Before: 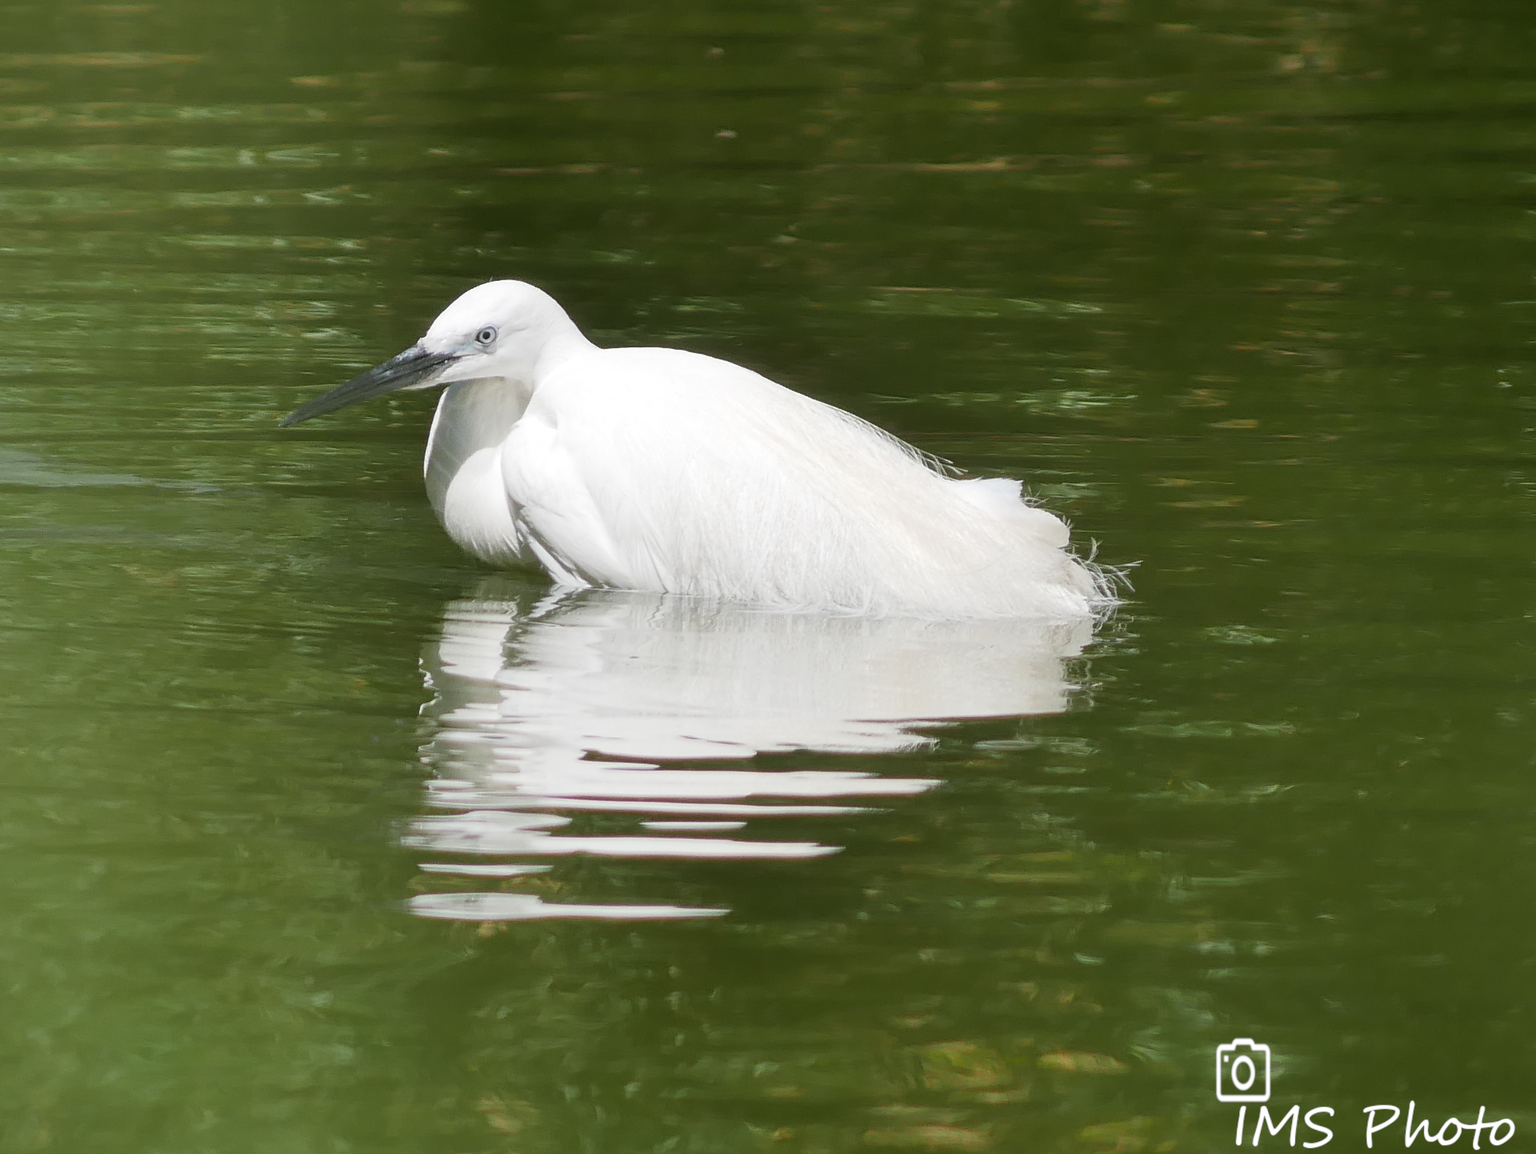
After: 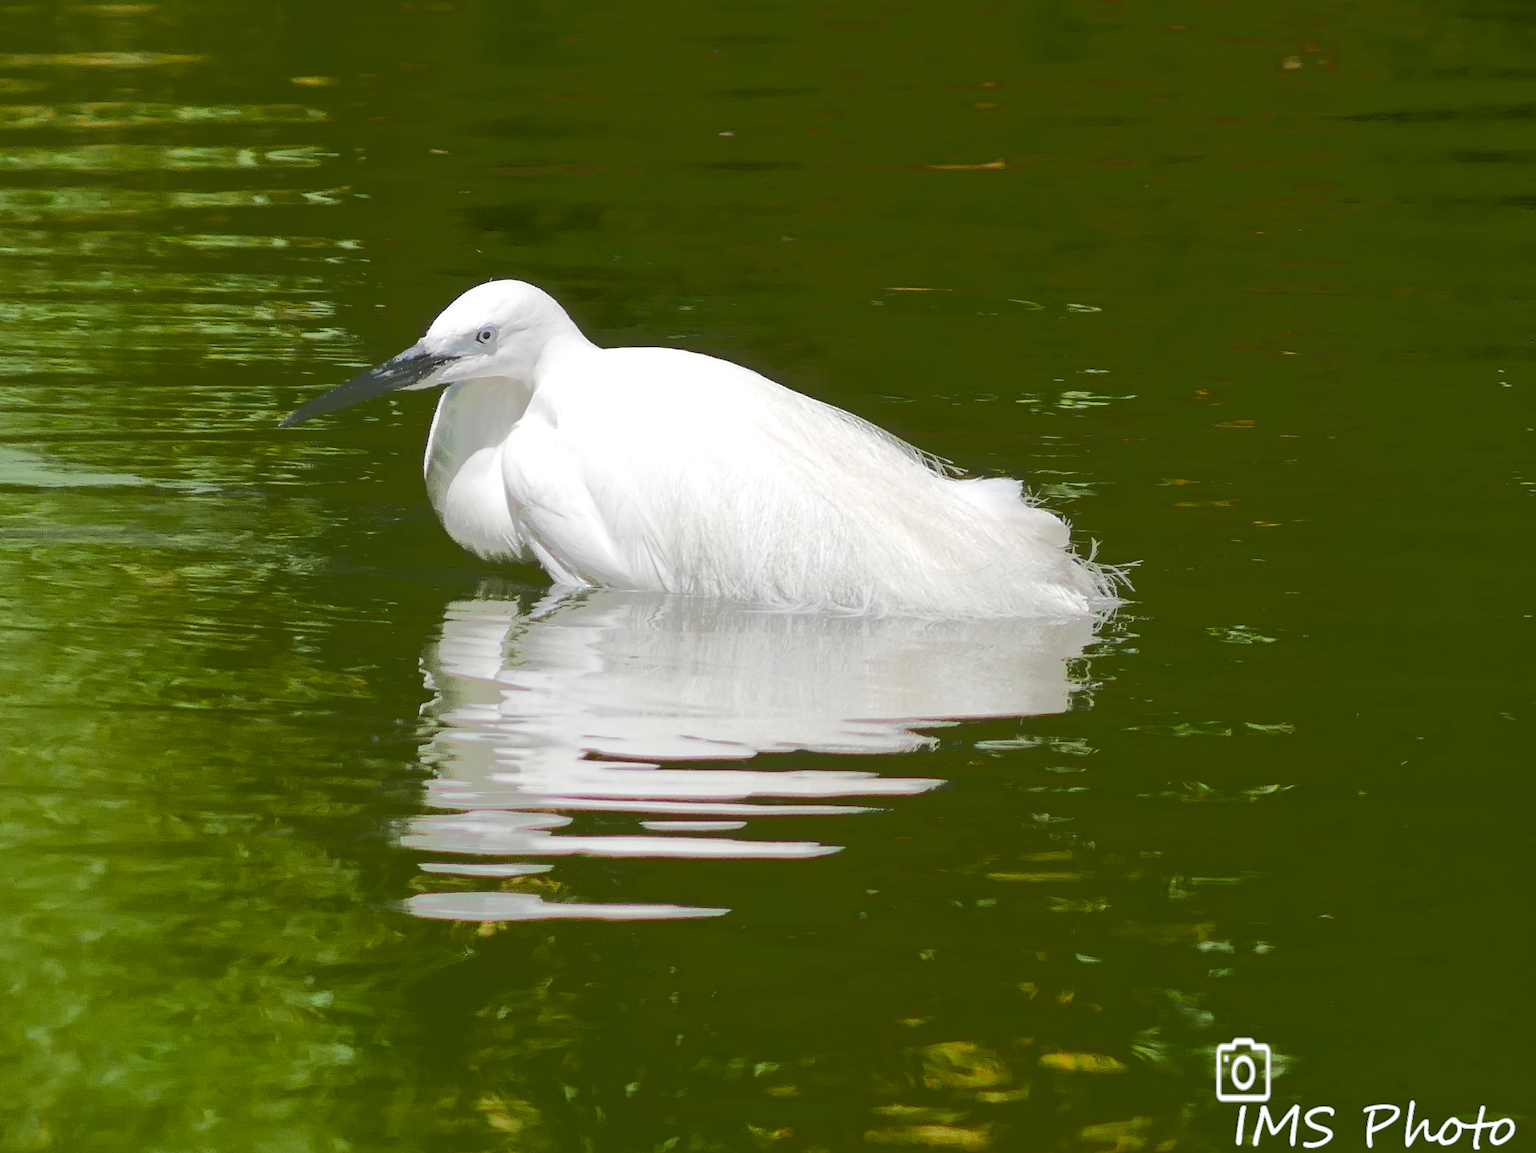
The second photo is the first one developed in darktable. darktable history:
tone equalizer: -7 EV -0.592 EV, -6 EV 1.04 EV, -5 EV -0.464 EV, -4 EV 0.443 EV, -3 EV 0.434 EV, -2 EV 0.138 EV, -1 EV -0.156 EV, +0 EV -0.4 EV, edges refinement/feathering 500, mask exposure compensation -1.57 EV, preserve details no
contrast brightness saturation: saturation -0.062
color balance rgb: linear chroma grading › global chroma 0.677%, perceptual saturation grading › global saturation 25.819%, global vibrance 1.325%, saturation formula JzAzBz (2021)
